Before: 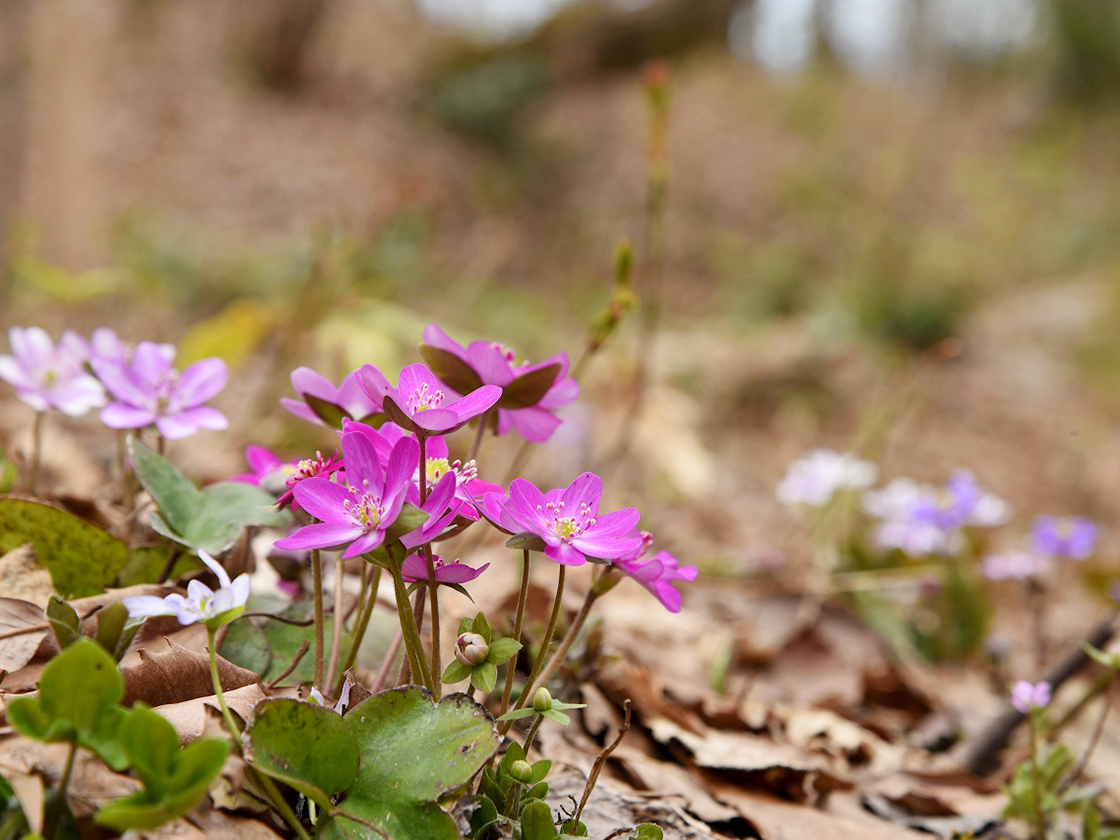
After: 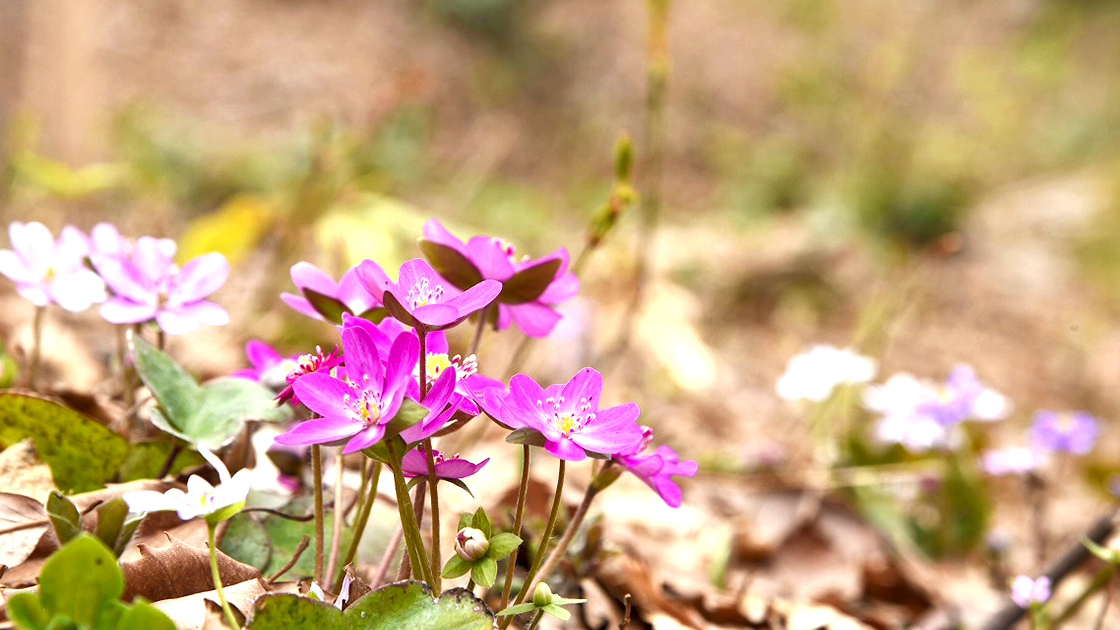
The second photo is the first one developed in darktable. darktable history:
crop and rotate: top 12.5%, bottom 12.5%
exposure: exposure 0.935 EV, compensate highlight preservation false
shadows and highlights: shadows 49, highlights -41, soften with gaussian
